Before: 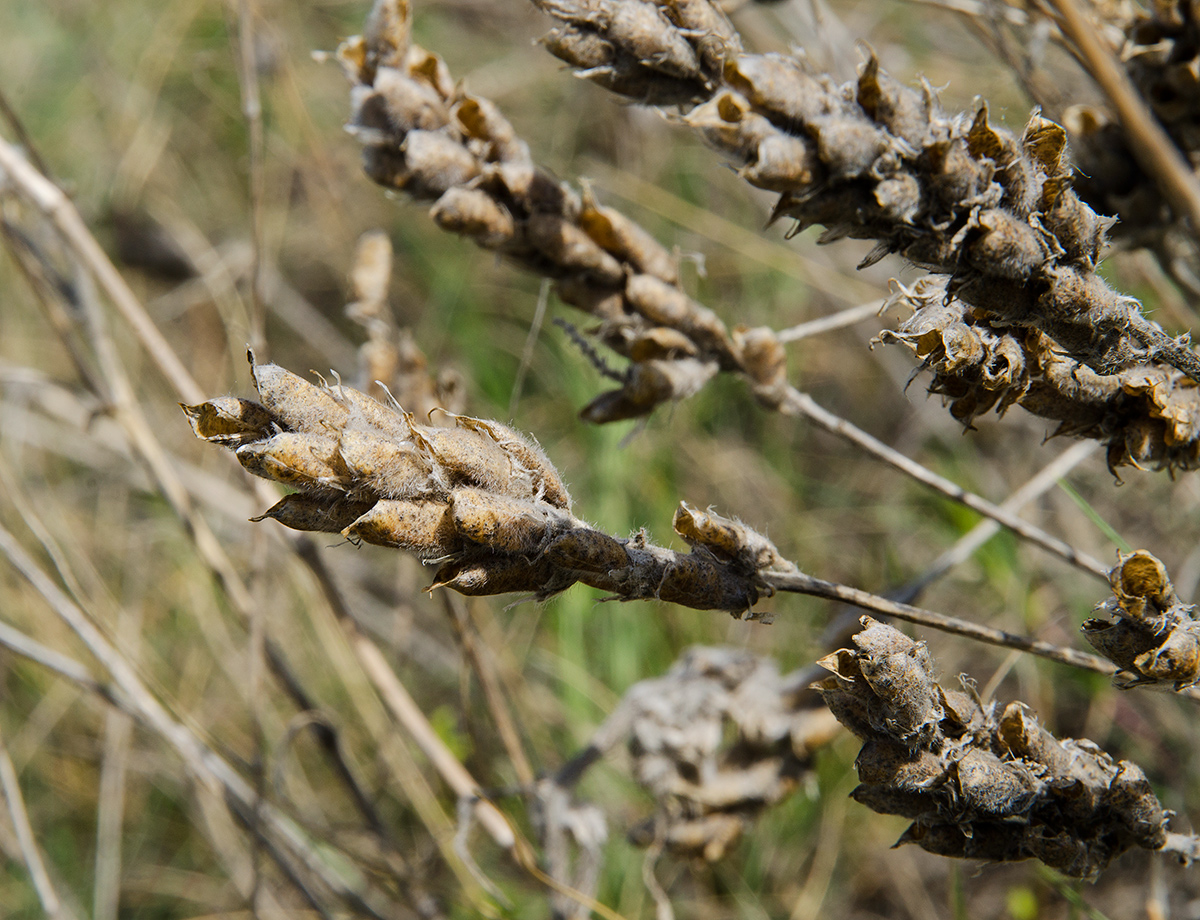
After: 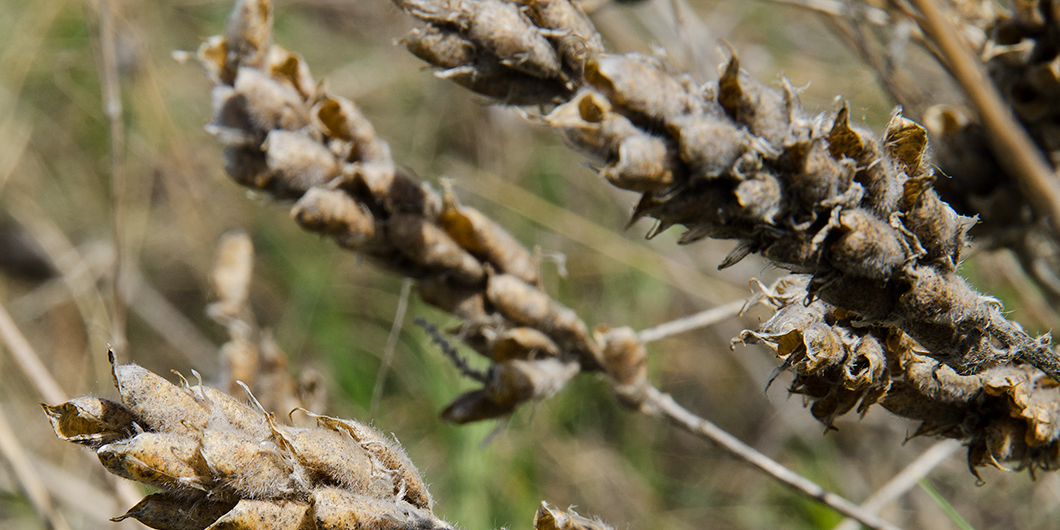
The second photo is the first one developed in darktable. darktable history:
crop and rotate: left 11.642%, bottom 42.31%
